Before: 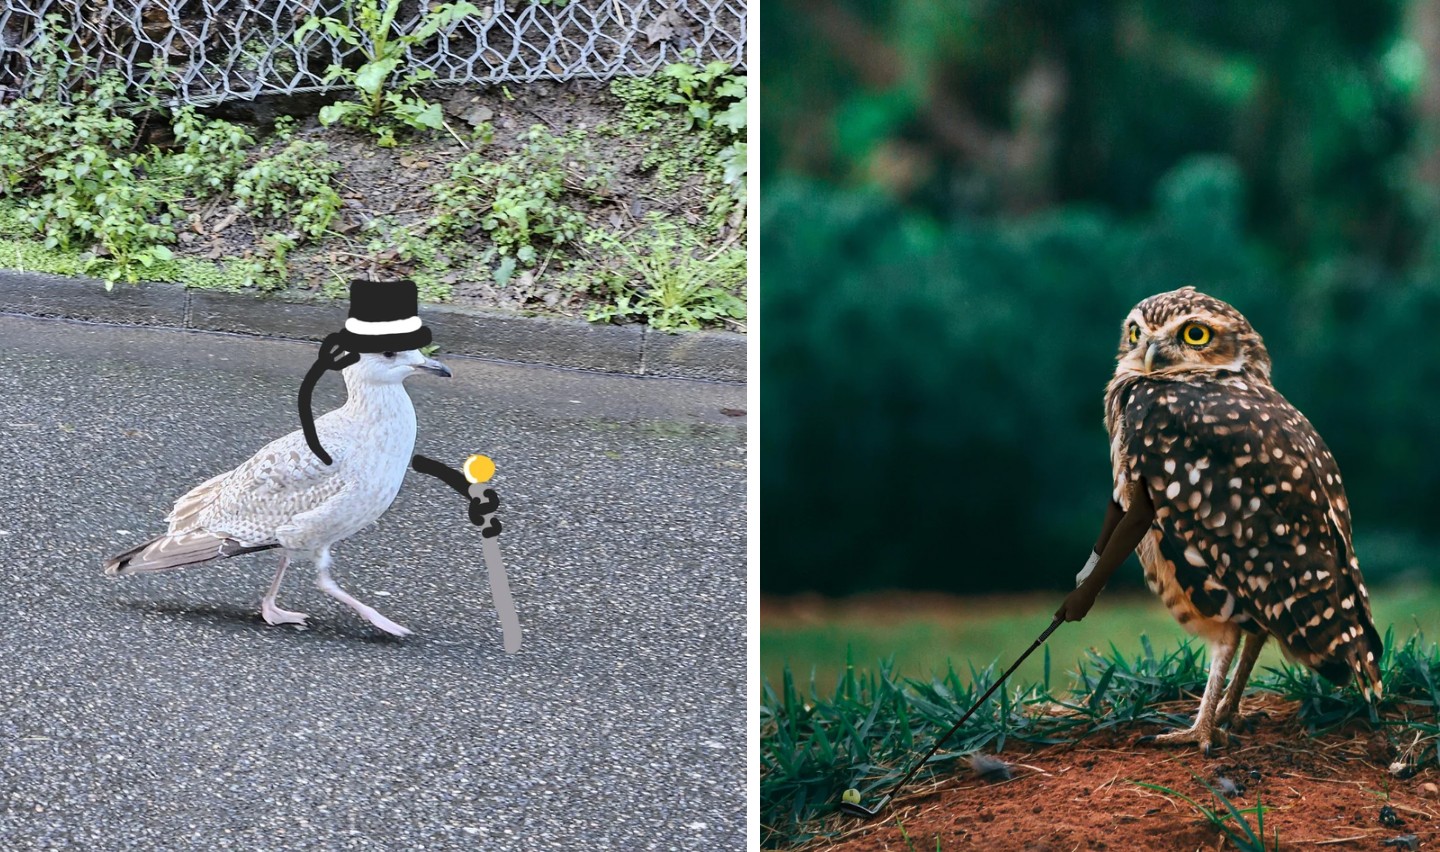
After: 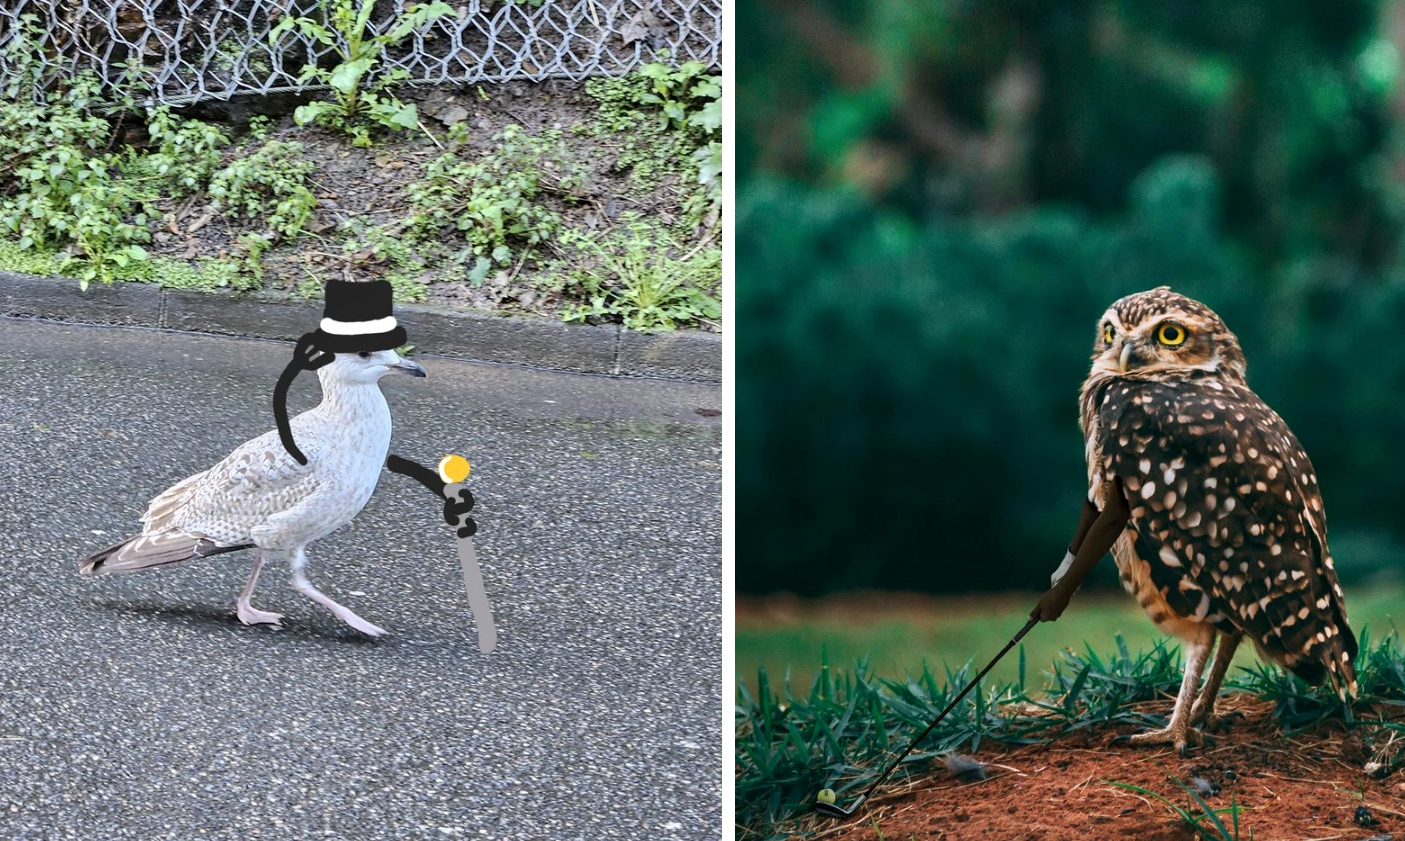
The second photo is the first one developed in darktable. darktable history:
local contrast: highlights 100%, shadows 100%, detail 120%, midtone range 0.2
crop and rotate: left 1.774%, right 0.633%, bottom 1.28%
